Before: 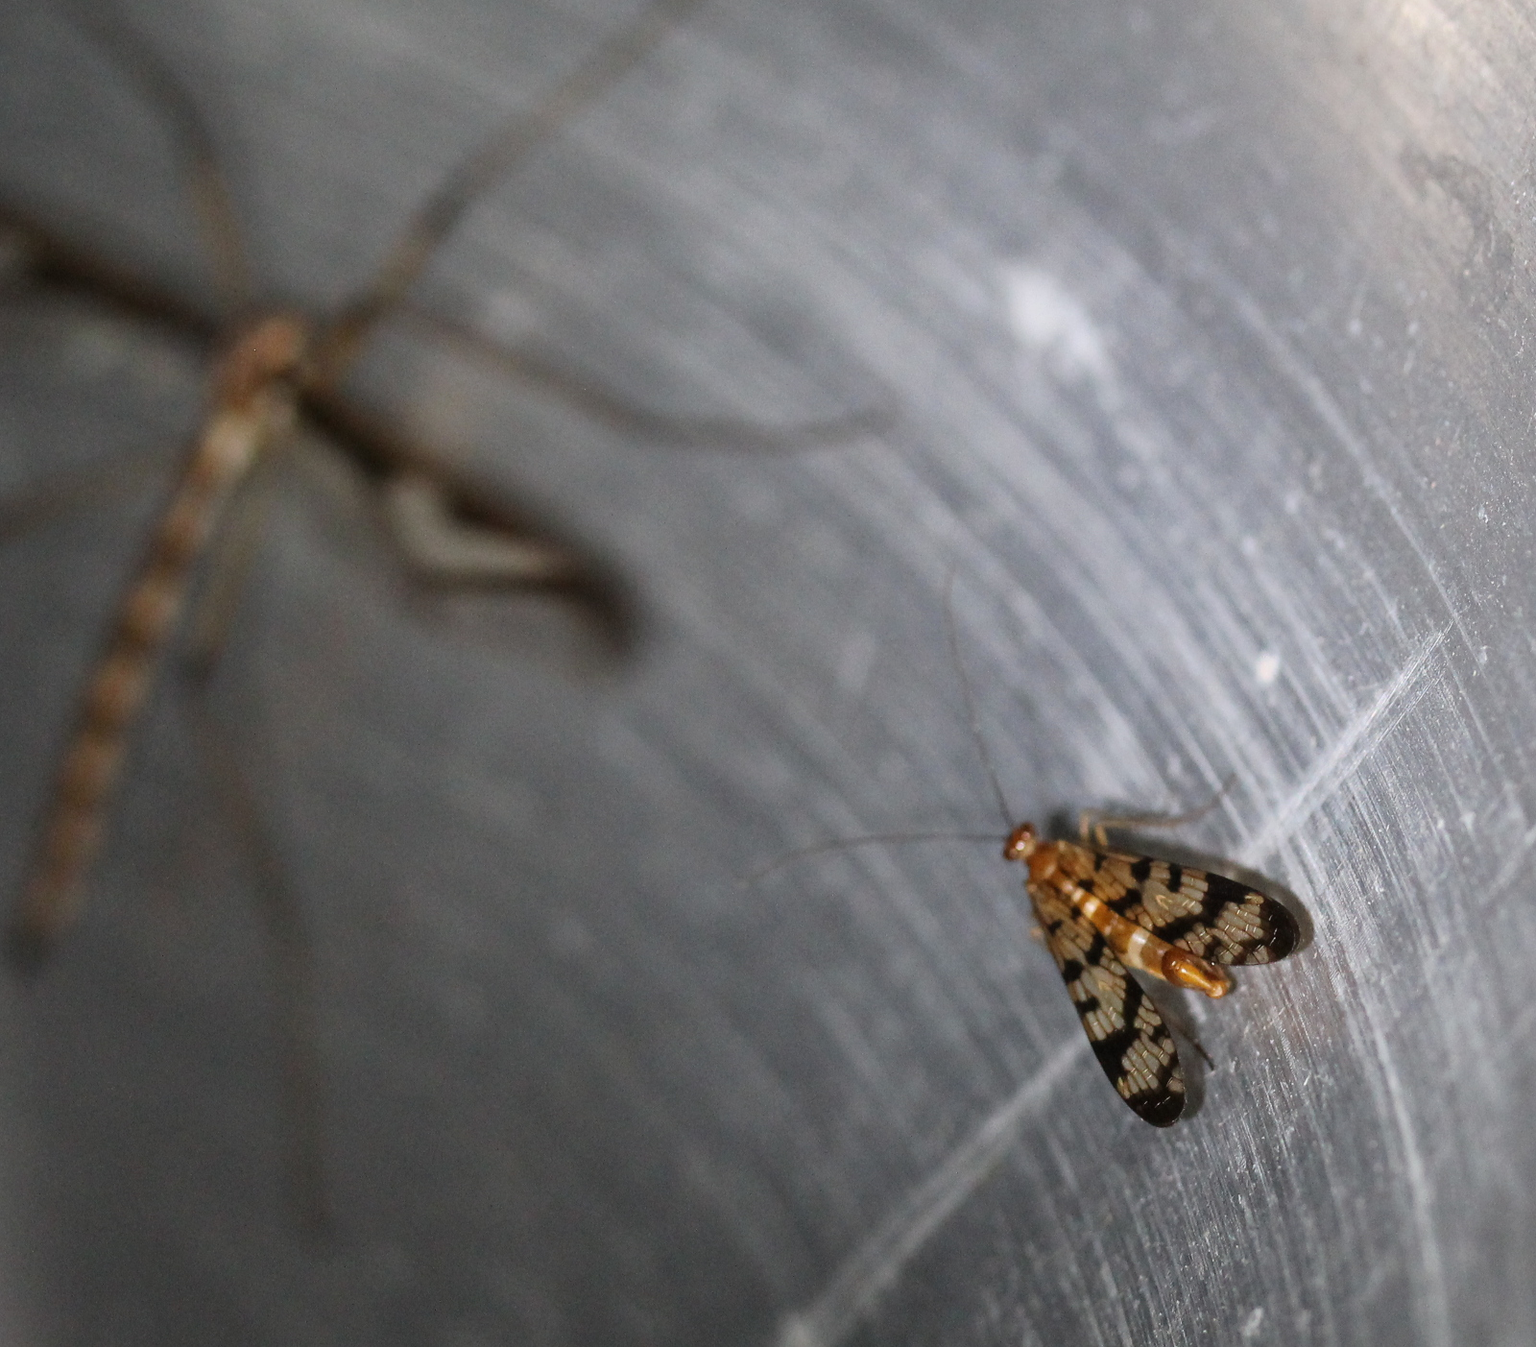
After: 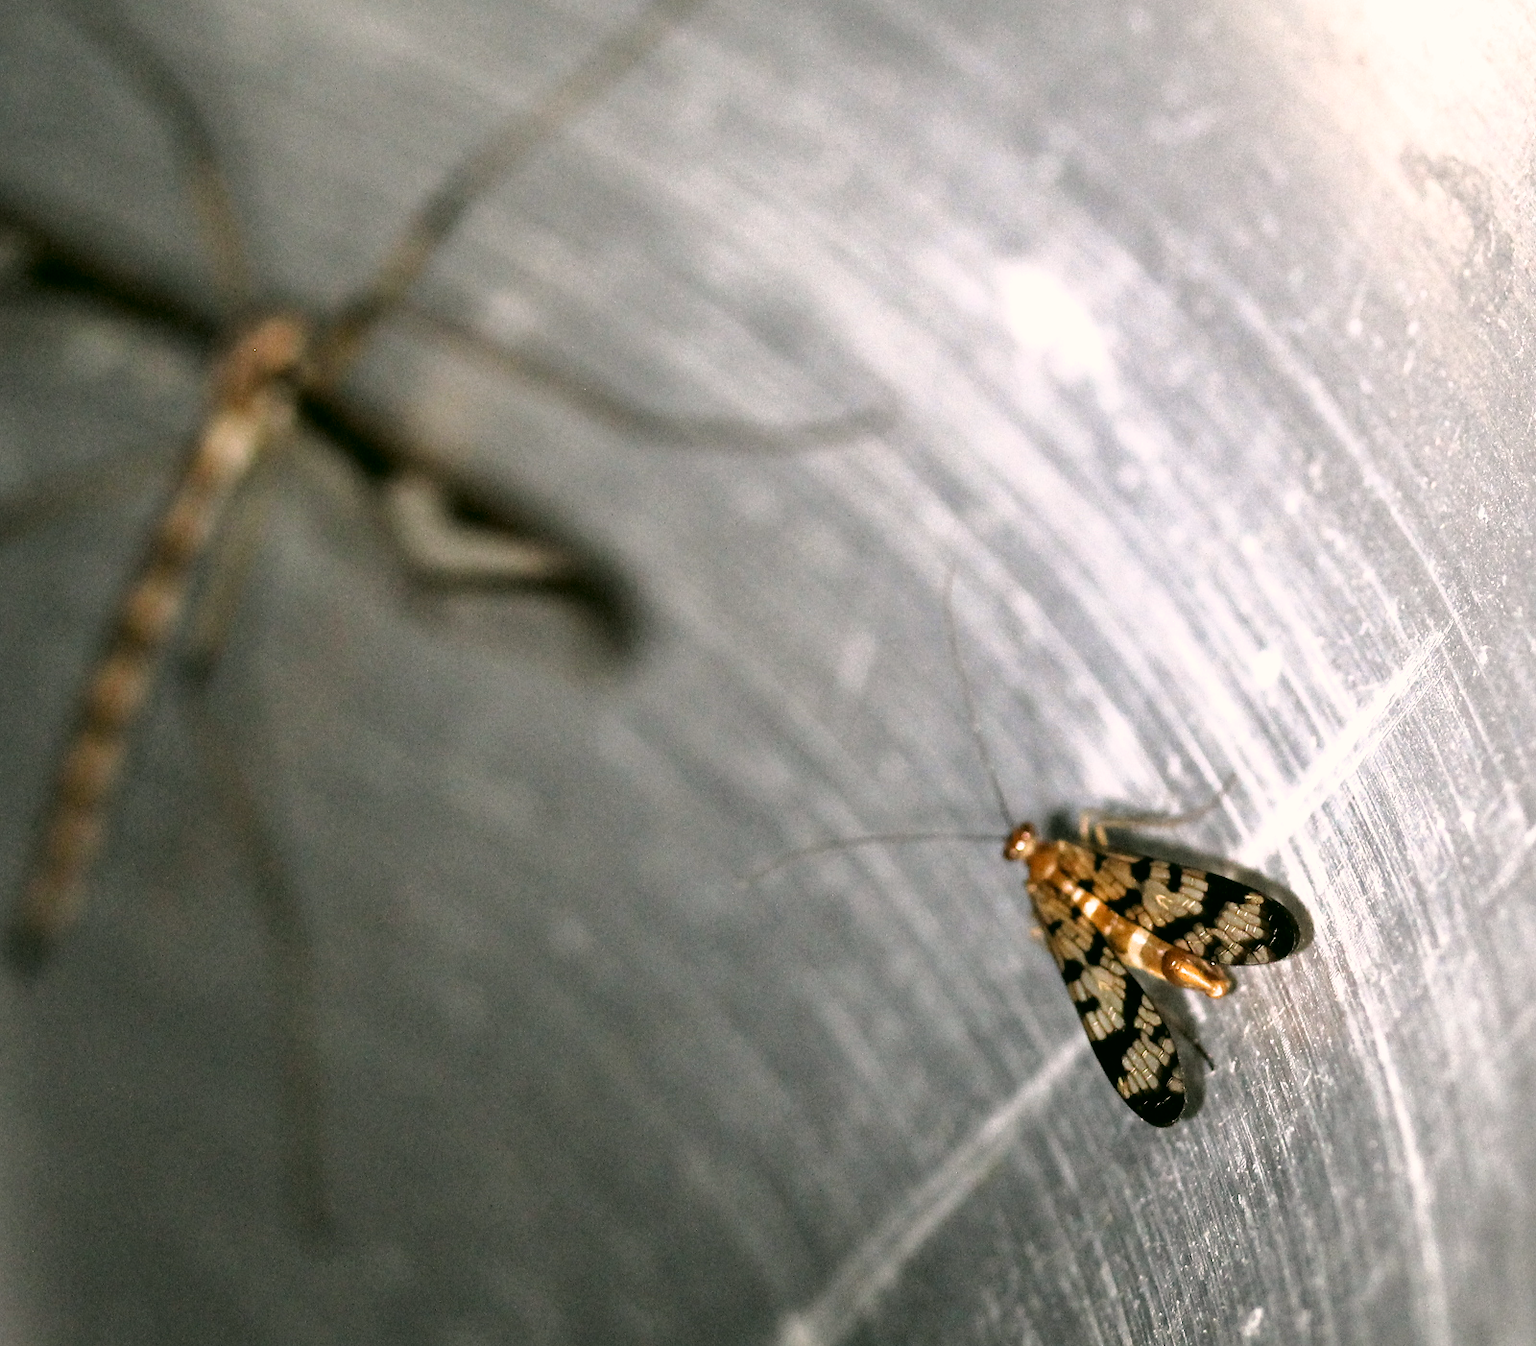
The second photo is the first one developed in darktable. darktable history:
exposure: exposure 0.609 EV, compensate highlight preservation false
color correction: highlights a* 4.07, highlights b* 4.97, shadows a* -6.78, shadows b* 5.05
filmic rgb: black relative exposure -8.29 EV, white relative exposure 2.2 EV, target white luminance 99.976%, hardness 7.08, latitude 74.27%, contrast 1.316, highlights saturation mix -2.74%, shadows ↔ highlights balance 29.63%
